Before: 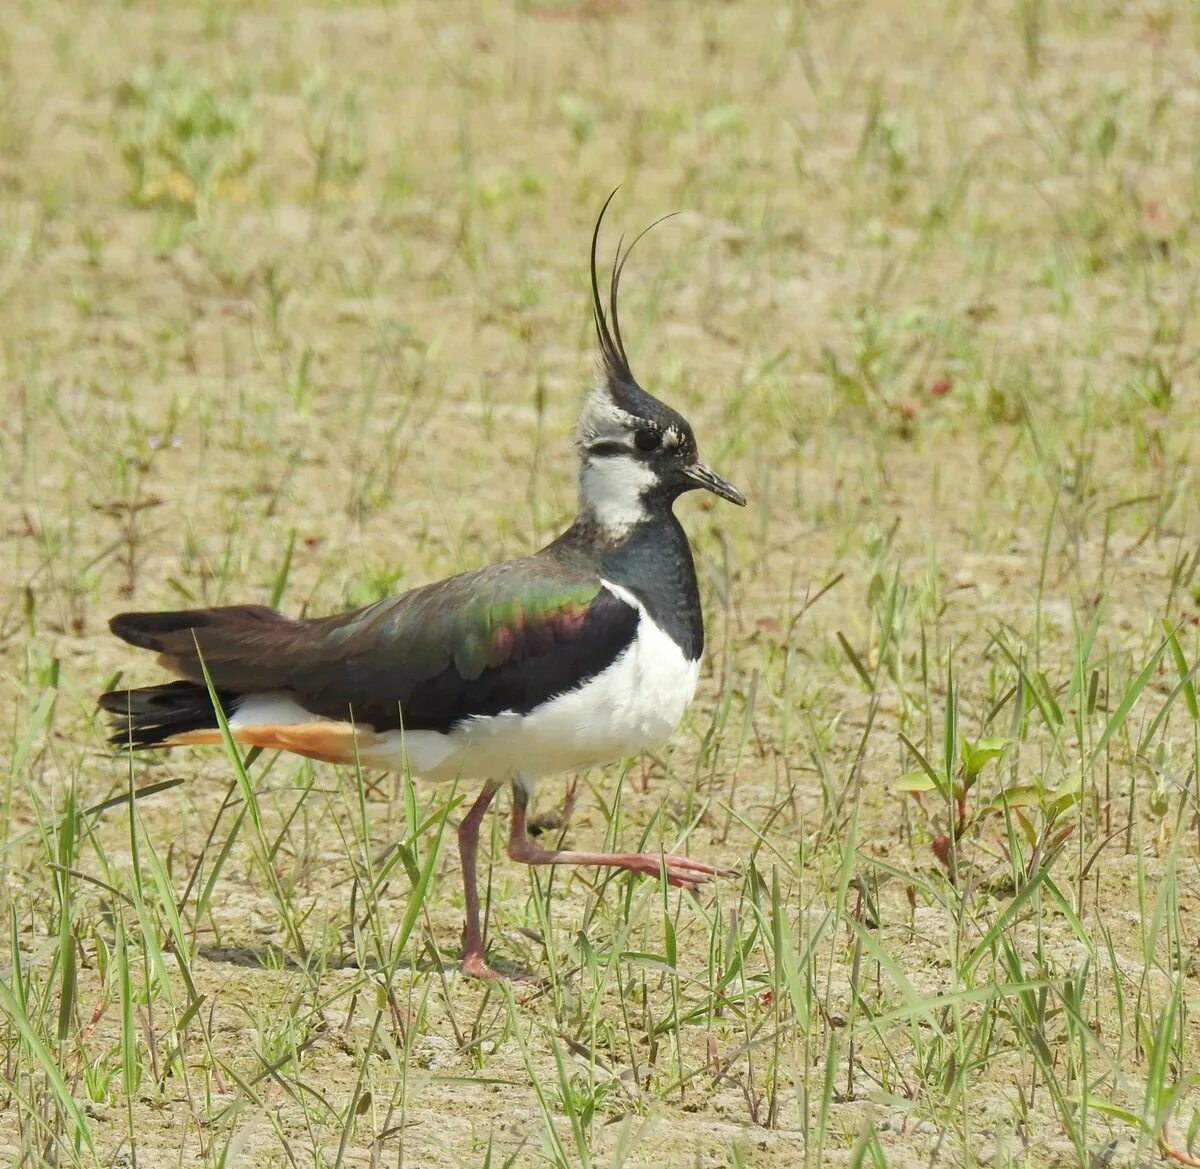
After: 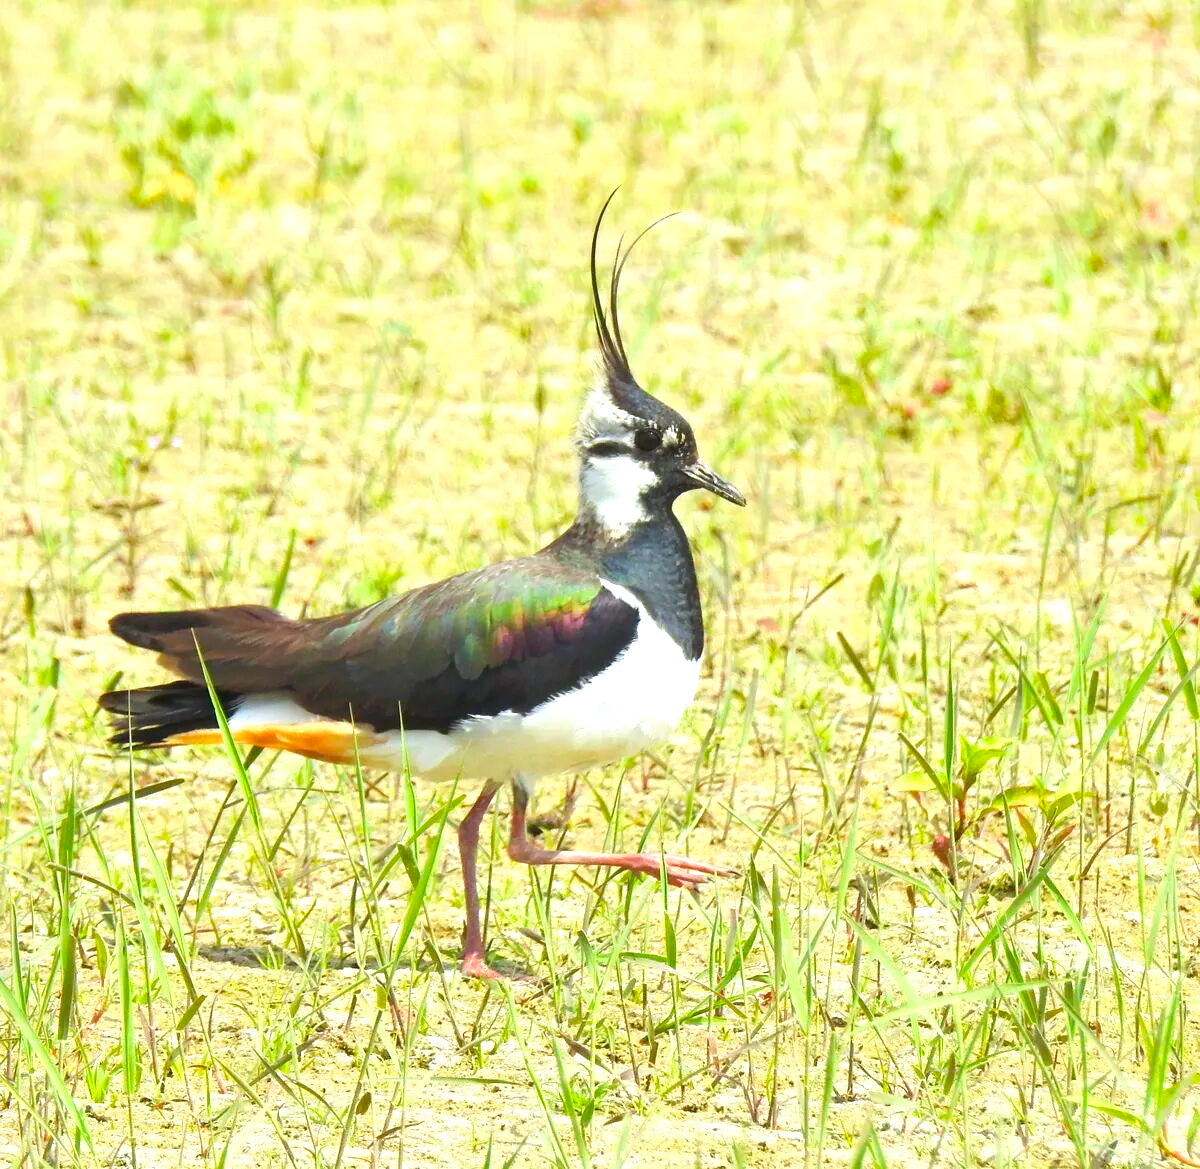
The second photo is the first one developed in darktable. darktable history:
contrast brightness saturation: saturation 0.102
exposure: exposure 0.768 EV, compensate highlight preservation false
color balance rgb: power › chroma 0.48%, power › hue 261.64°, highlights gain › luminance 16.311%, highlights gain › chroma 2.925%, highlights gain › hue 258.81°, perceptual saturation grading › global saturation 24.906%, global vibrance 20%
